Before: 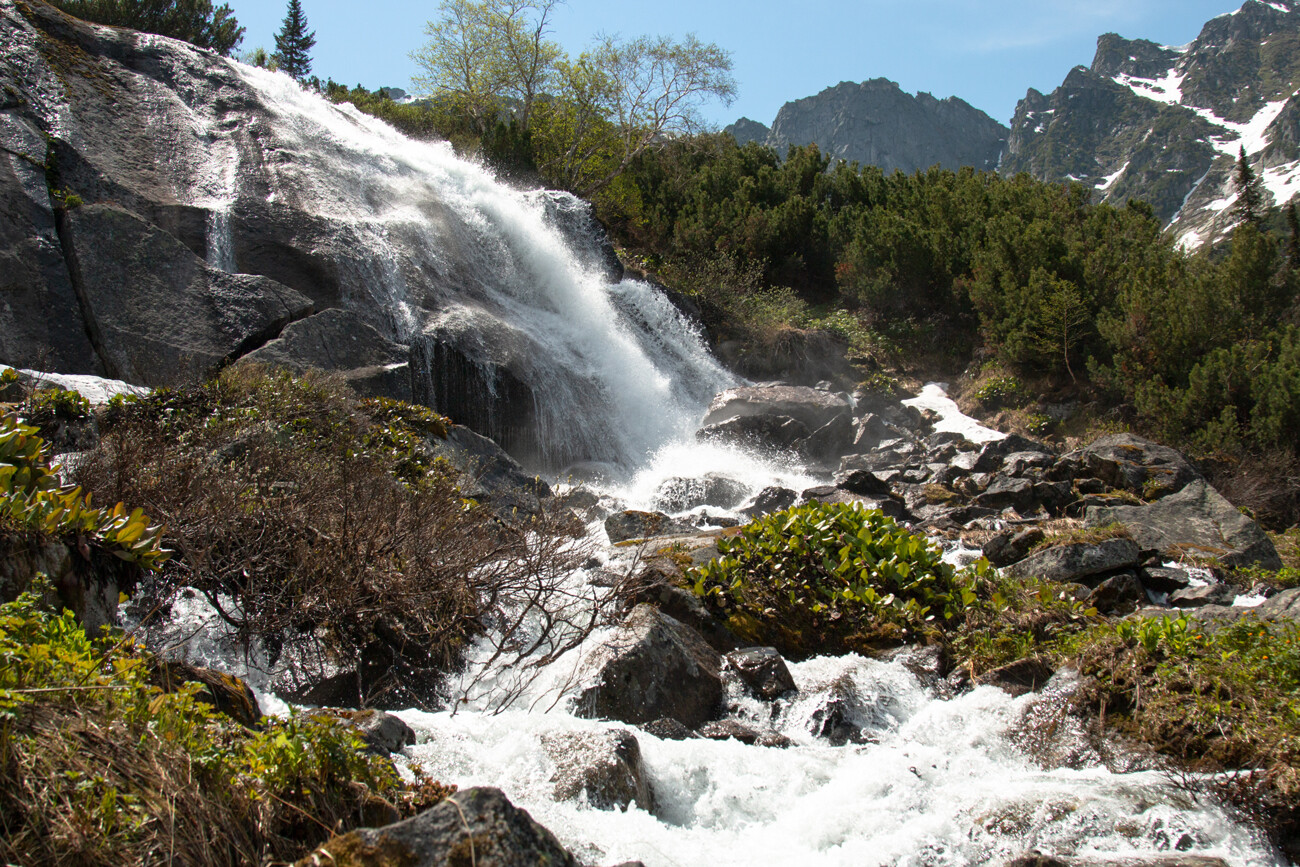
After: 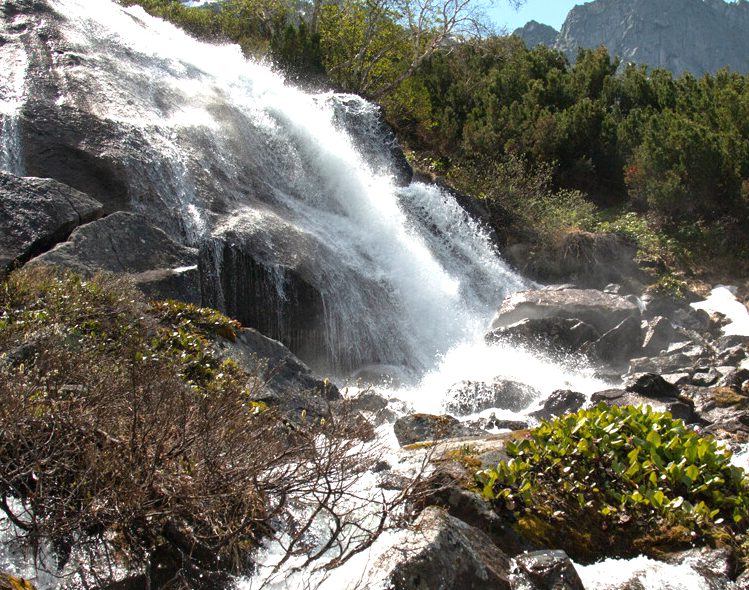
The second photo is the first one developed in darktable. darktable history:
exposure: black level correction 0, exposure 0.498 EV, compensate highlight preservation false
crop: left 16.257%, top 11.199%, right 26.102%, bottom 20.698%
